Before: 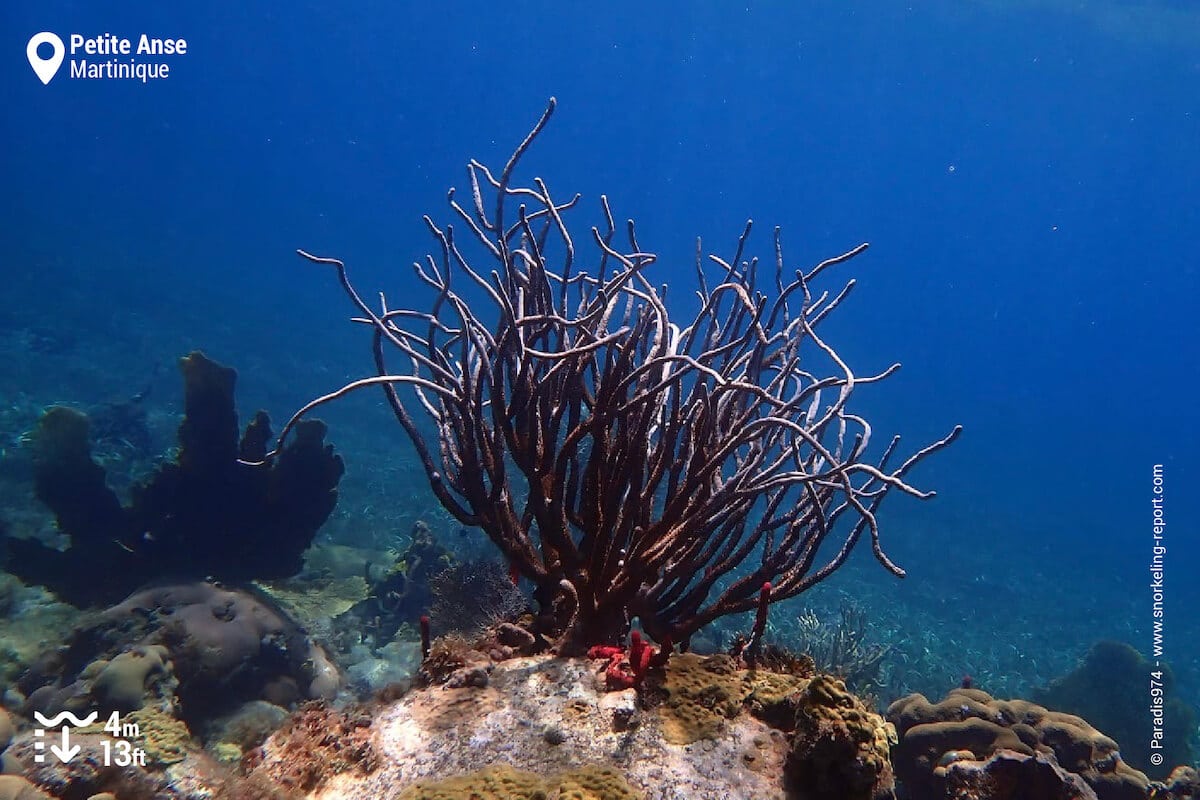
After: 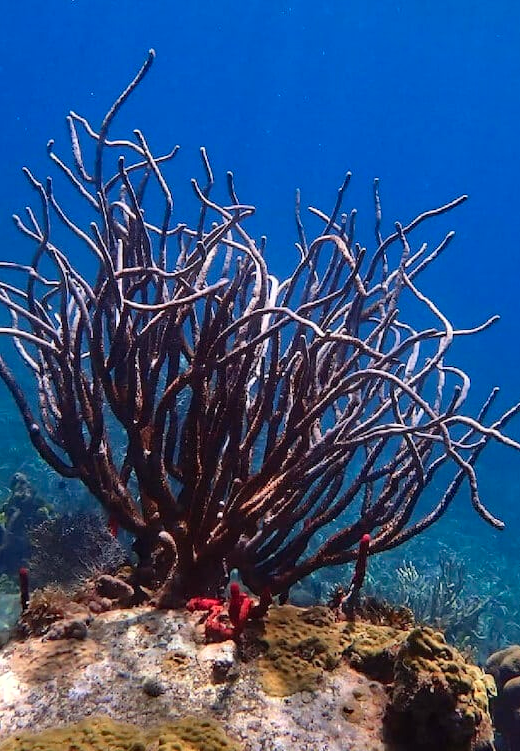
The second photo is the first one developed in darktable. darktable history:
haze removal: compatibility mode true, adaptive false
contrast brightness saturation: saturation 0.1
tone equalizer: on, module defaults
crop: left 33.452%, top 6.025%, right 23.155%
shadows and highlights: low approximation 0.01, soften with gaussian
